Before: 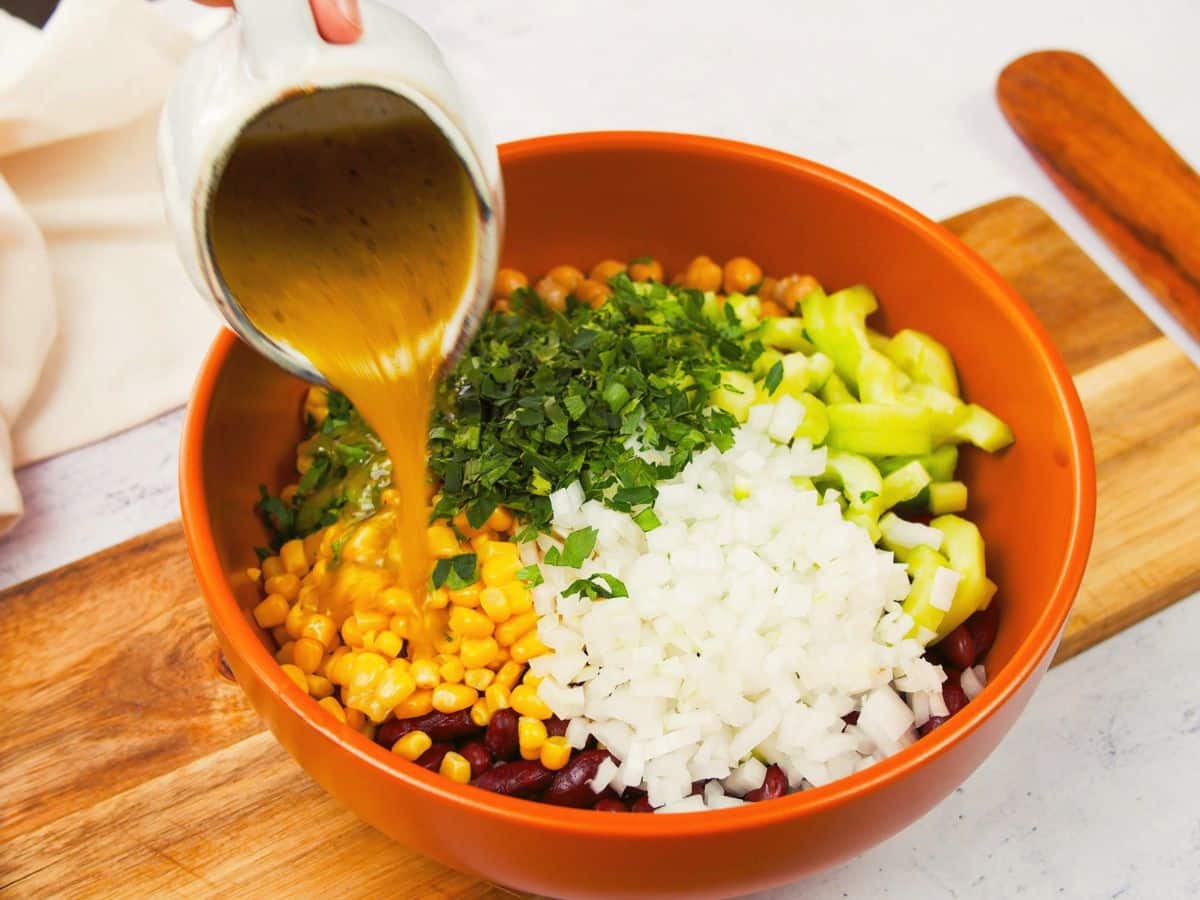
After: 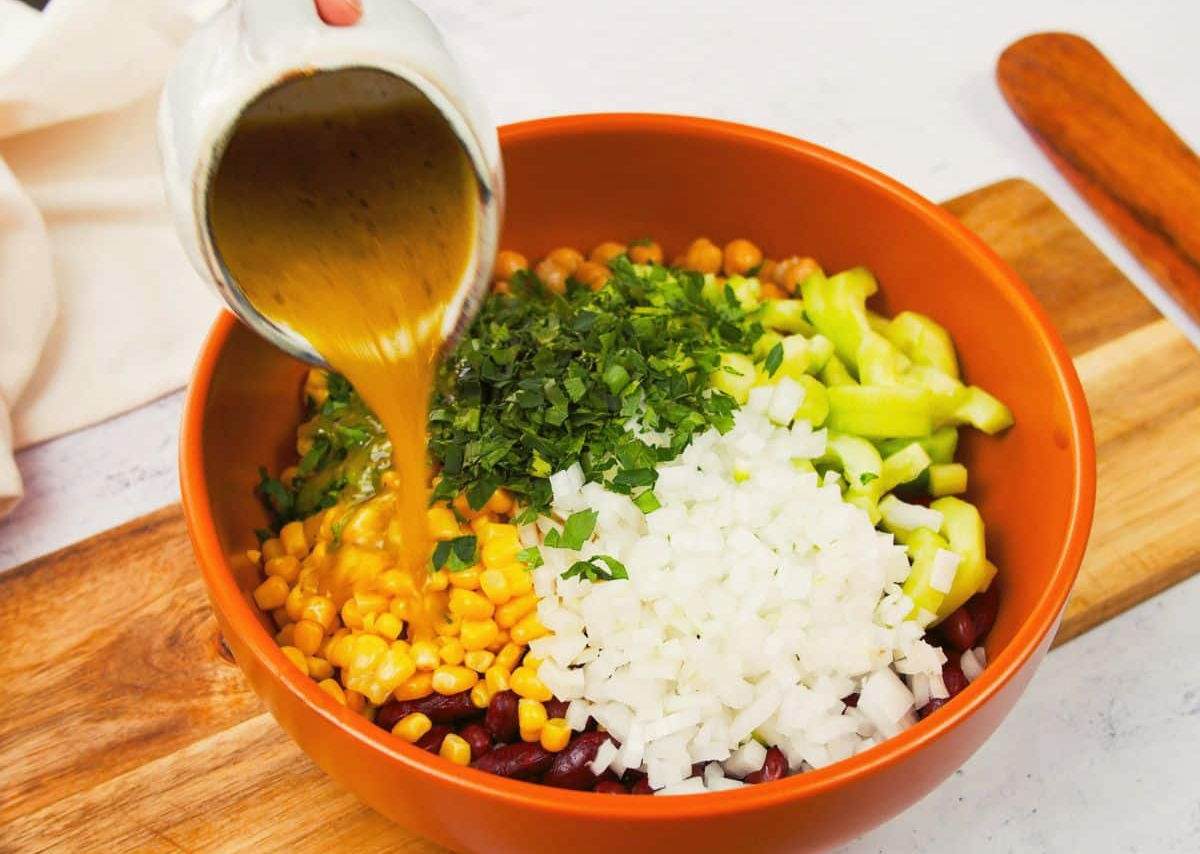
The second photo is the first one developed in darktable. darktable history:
crop and rotate: top 2.053%, bottom 3.041%
exposure: exposure -0.022 EV, compensate exposure bias true, compensate highlight preservation false
